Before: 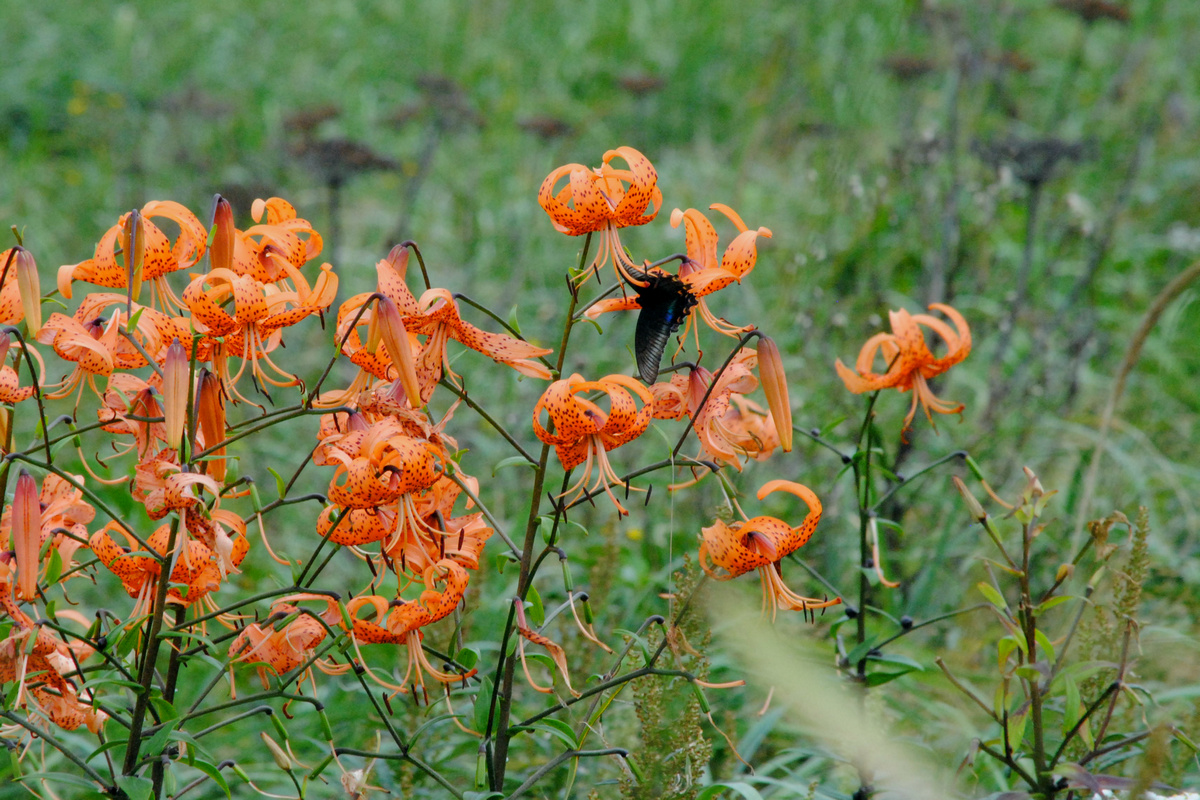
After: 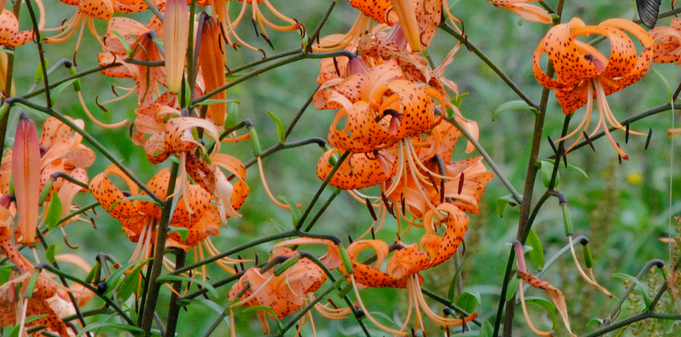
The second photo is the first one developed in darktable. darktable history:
crop: top 44.521%, right 43.207%, bottom 13.298%
